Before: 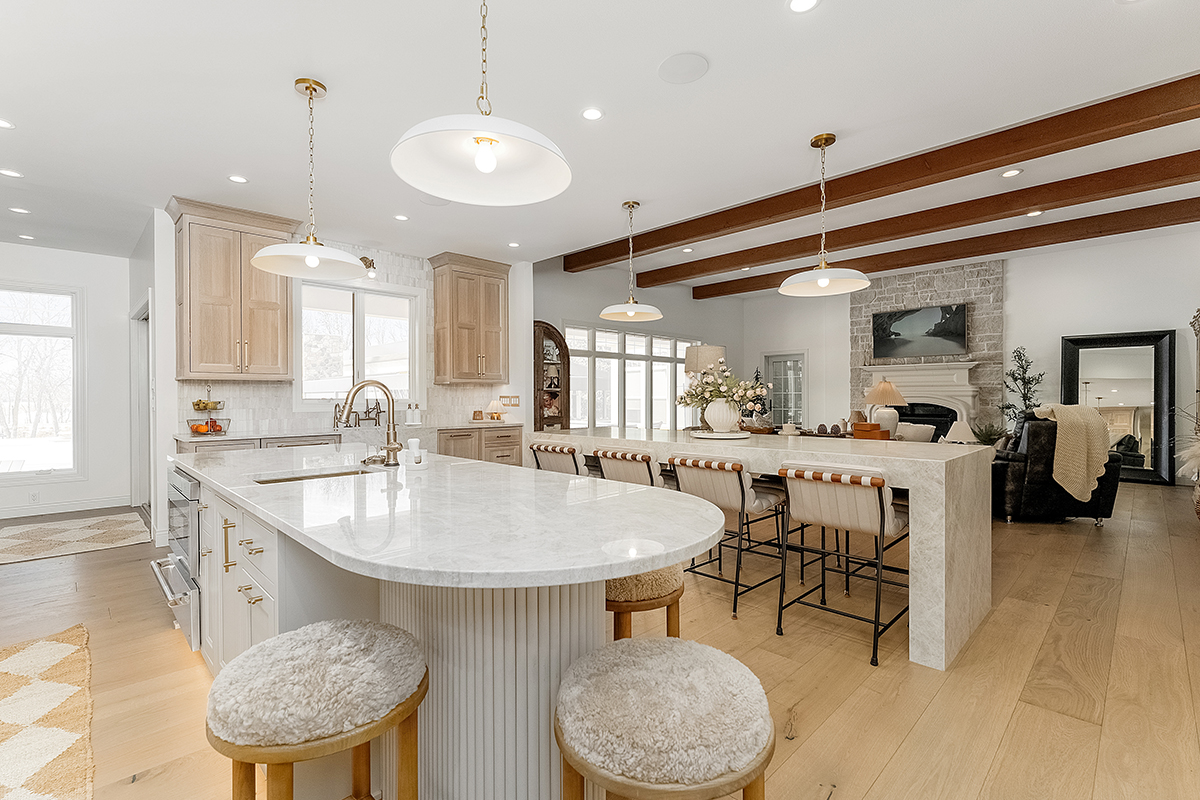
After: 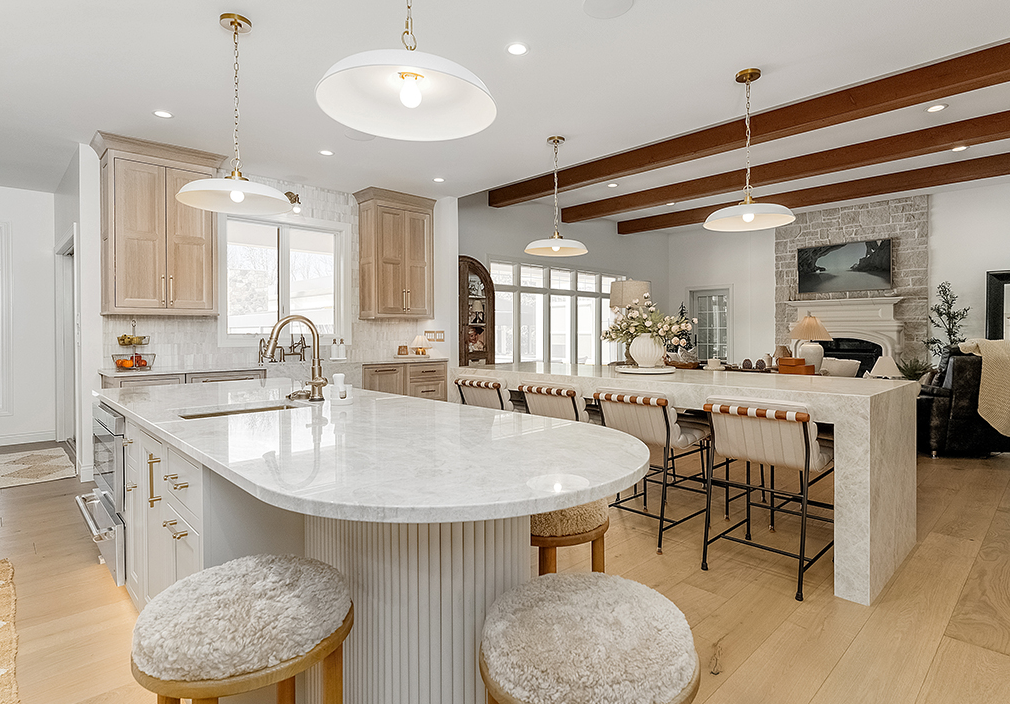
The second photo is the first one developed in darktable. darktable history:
crop: left 6.269%, top 8.169%, right 9.547%, bottom 3.759%
shadows and highlights: shadows 37.73, highlights -27.02, soften with gaussian
exposure: compensate highlight preservation false
